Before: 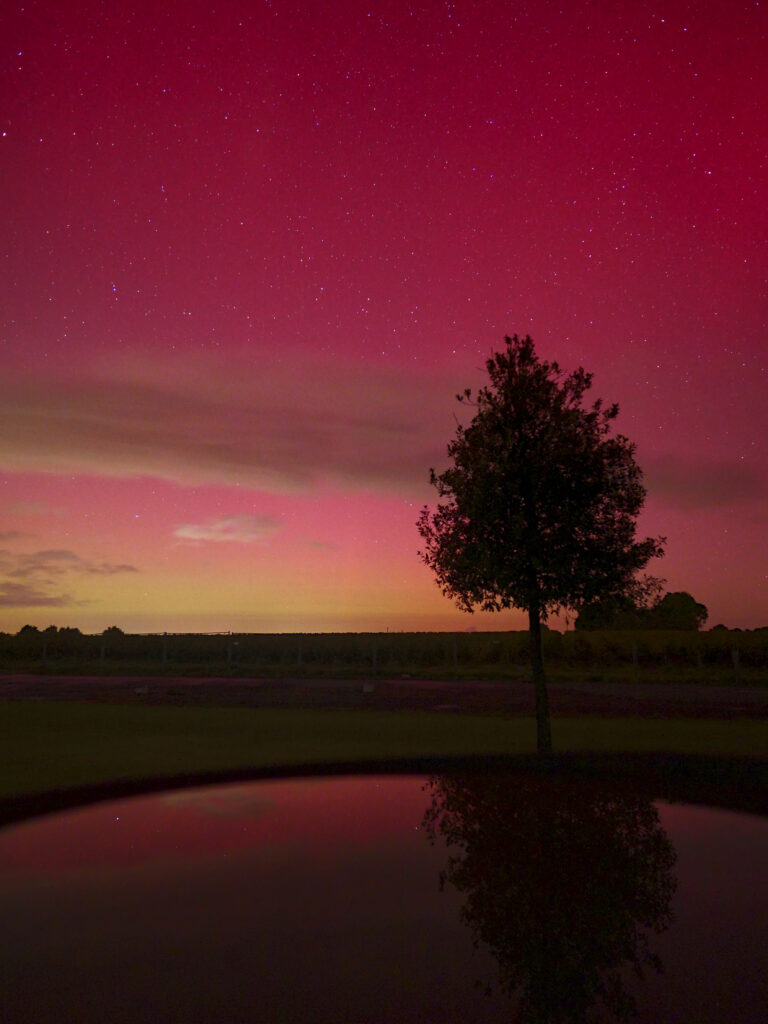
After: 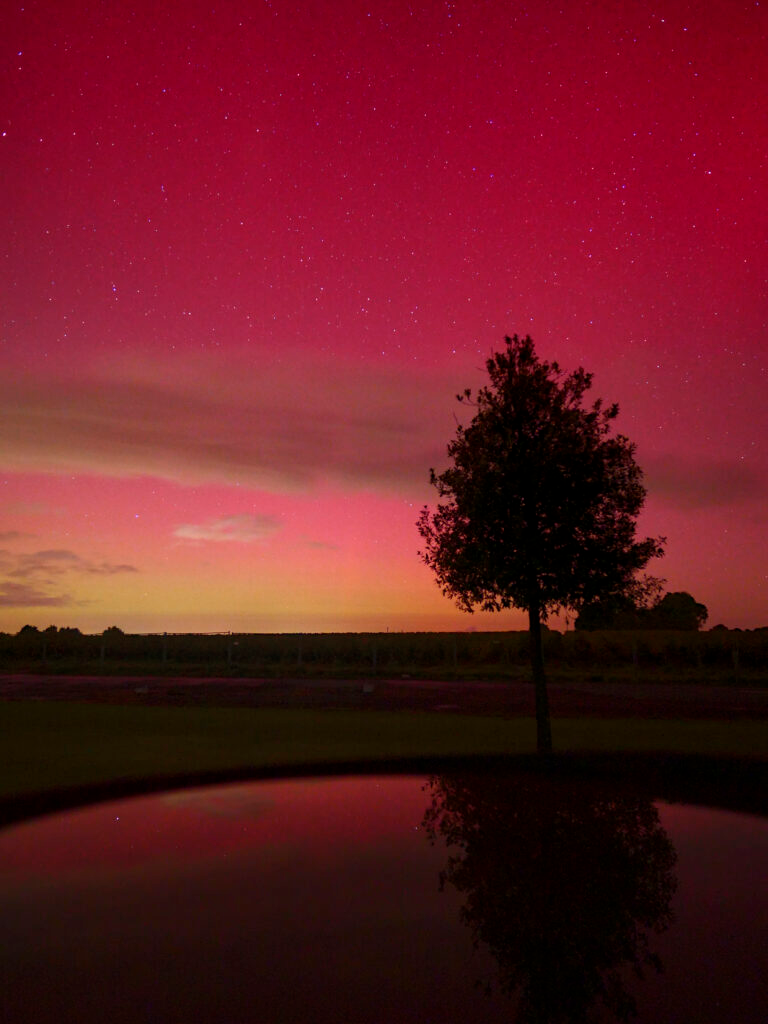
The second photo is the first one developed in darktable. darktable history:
exposure: compensate highlight preservation false
bloom: size 9%, threshold 100%, strength 7%
